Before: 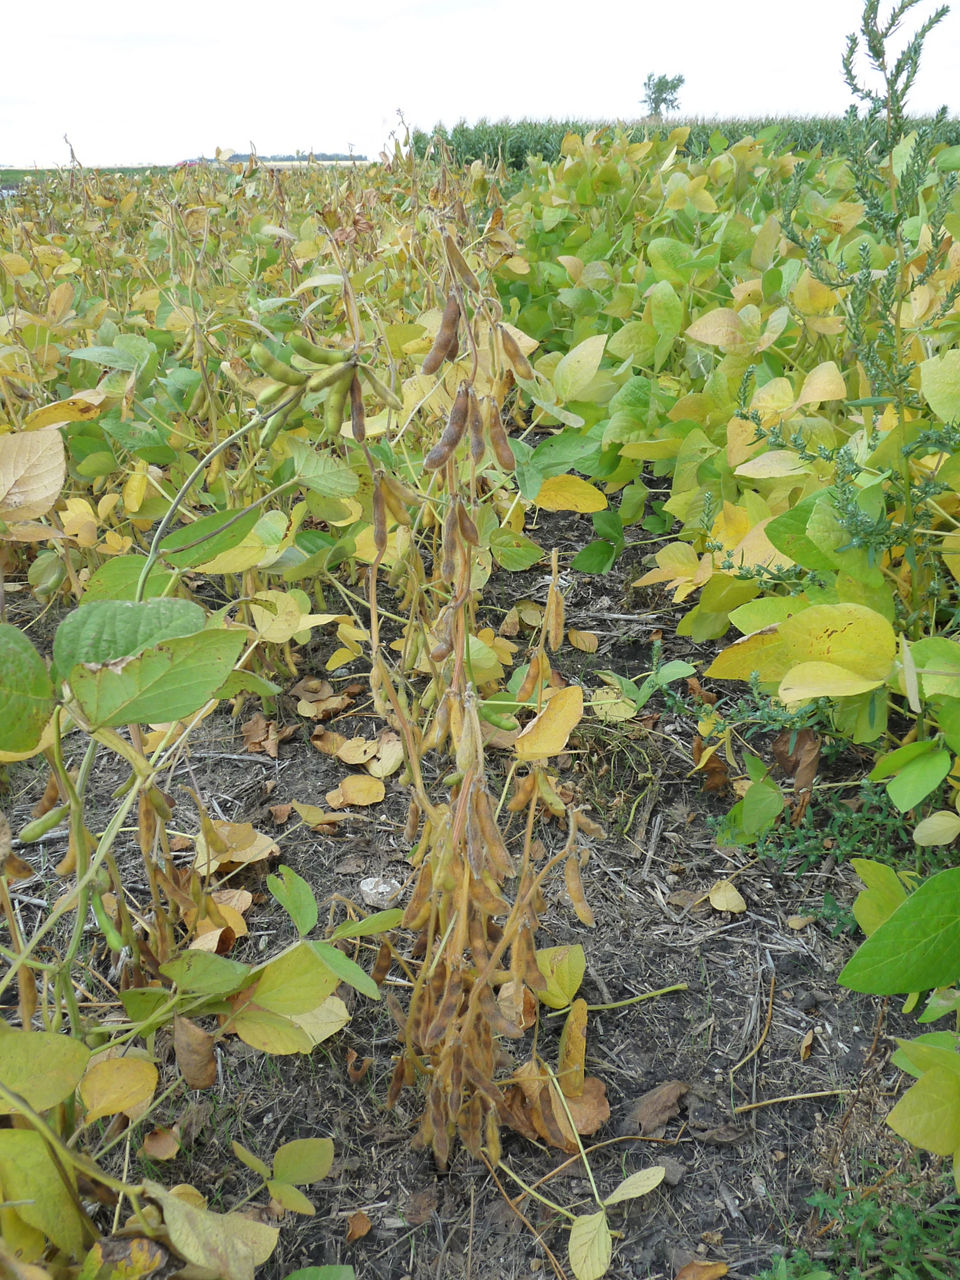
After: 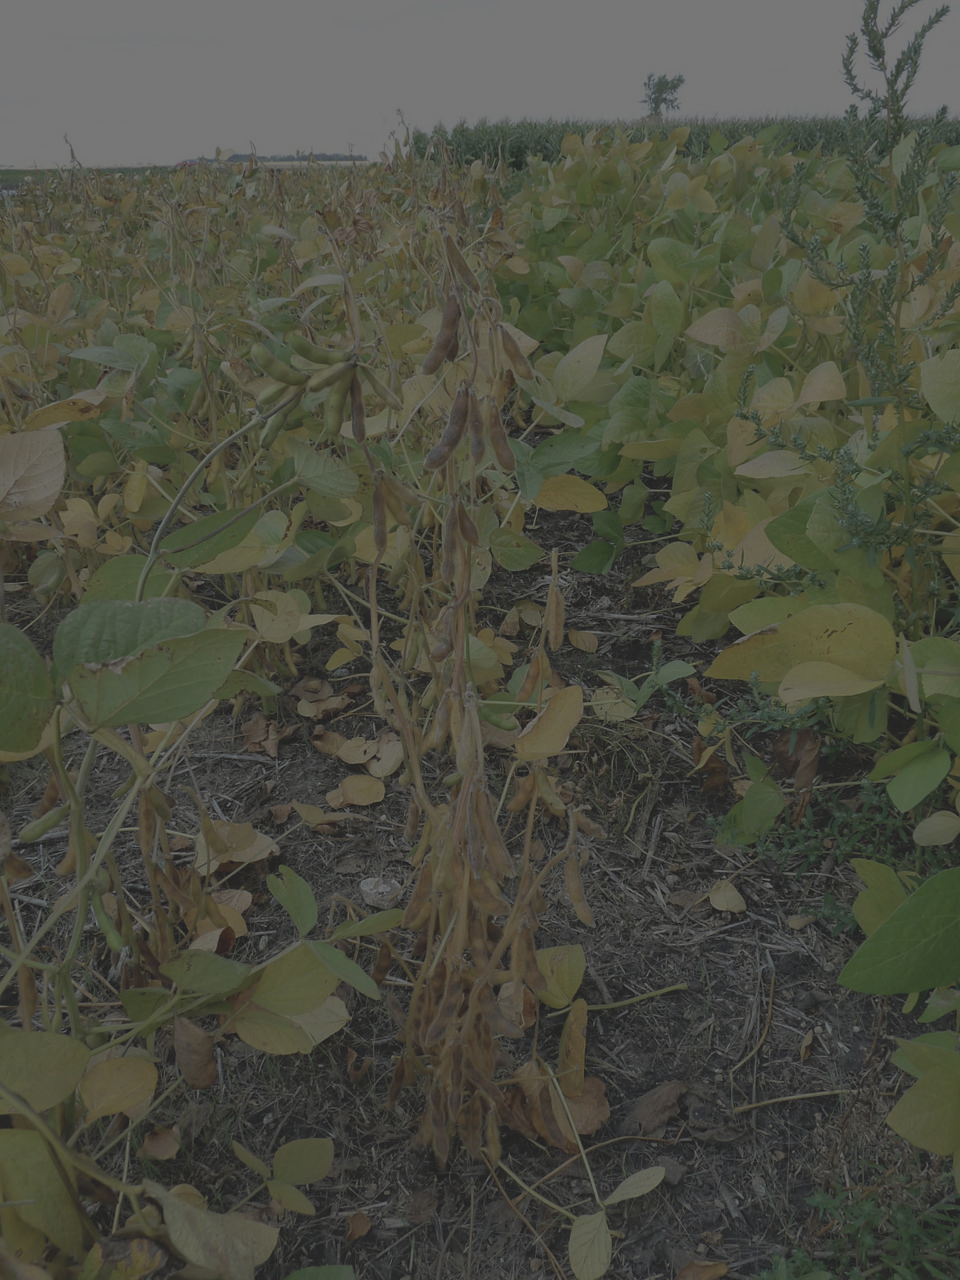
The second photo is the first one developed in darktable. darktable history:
contrast brightness saturation: contrast -0.26, saturation -0.43
exposure: exposure -2.446 EV, compensate highlight preservation false
